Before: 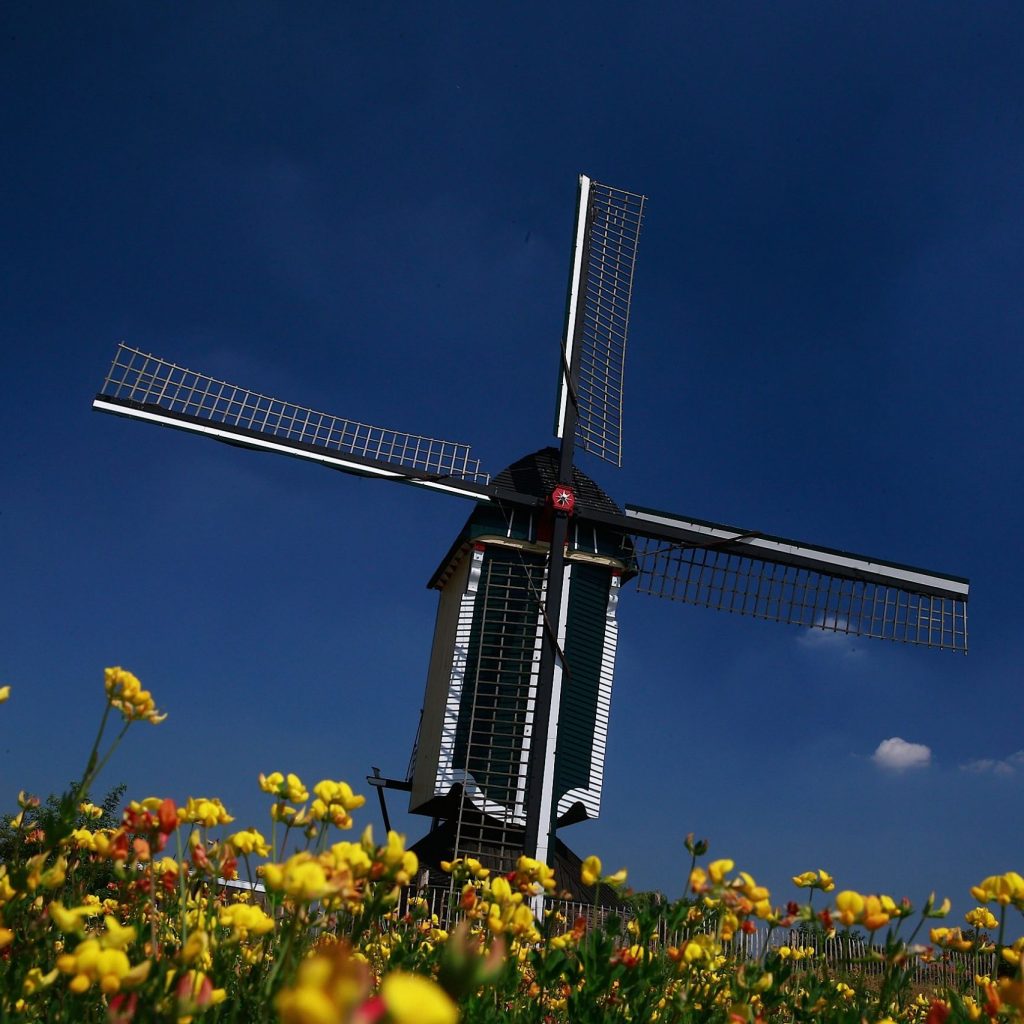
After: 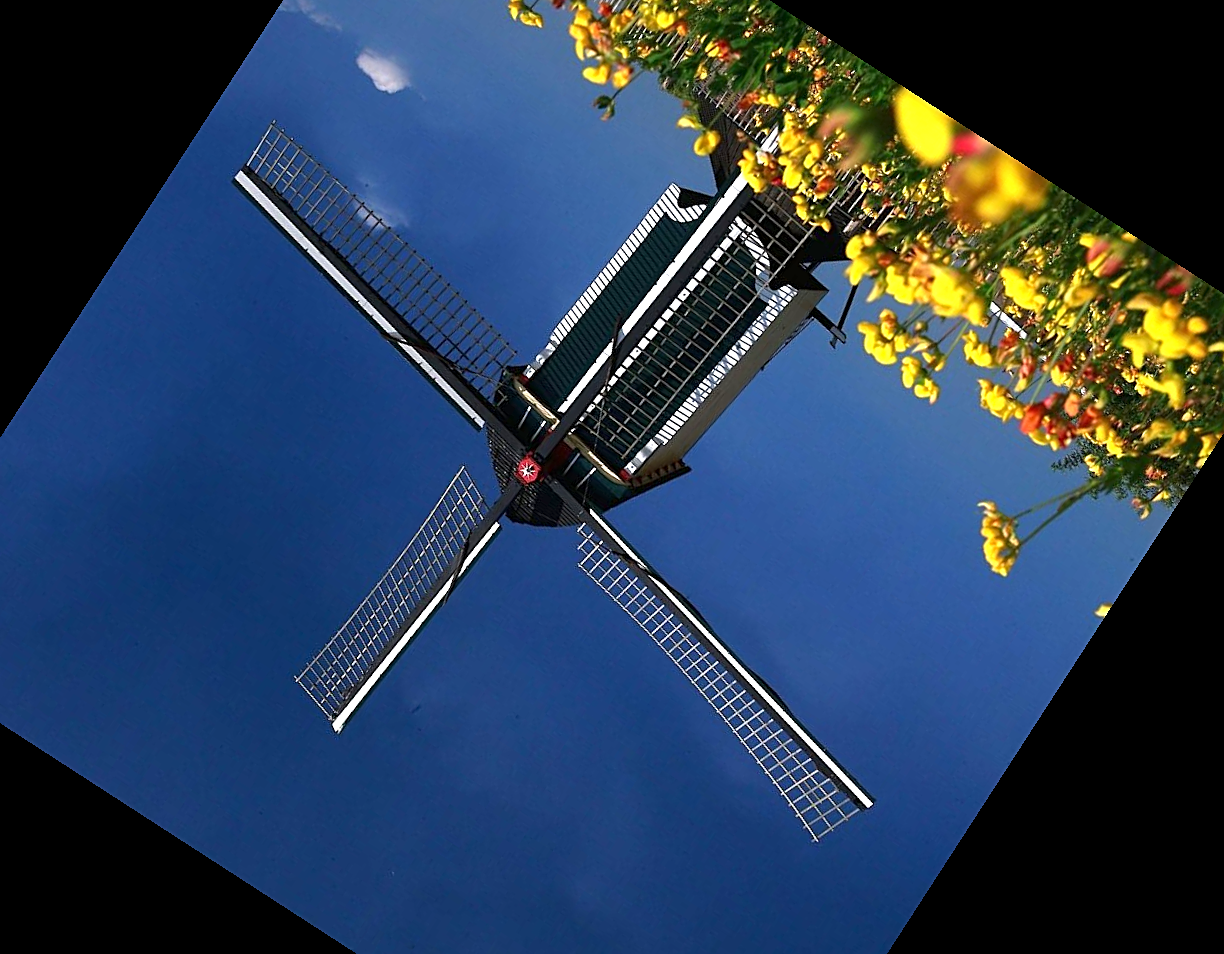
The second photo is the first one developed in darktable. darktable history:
sharpen: on, module defaults
exposure: exposure 1 EV, compensate exposure bias true, compensate highlight preservation false
crop and rotate: angle 147.11°, left 9.134%, top 15.669%, right 4.36%, bottom 16.952%
